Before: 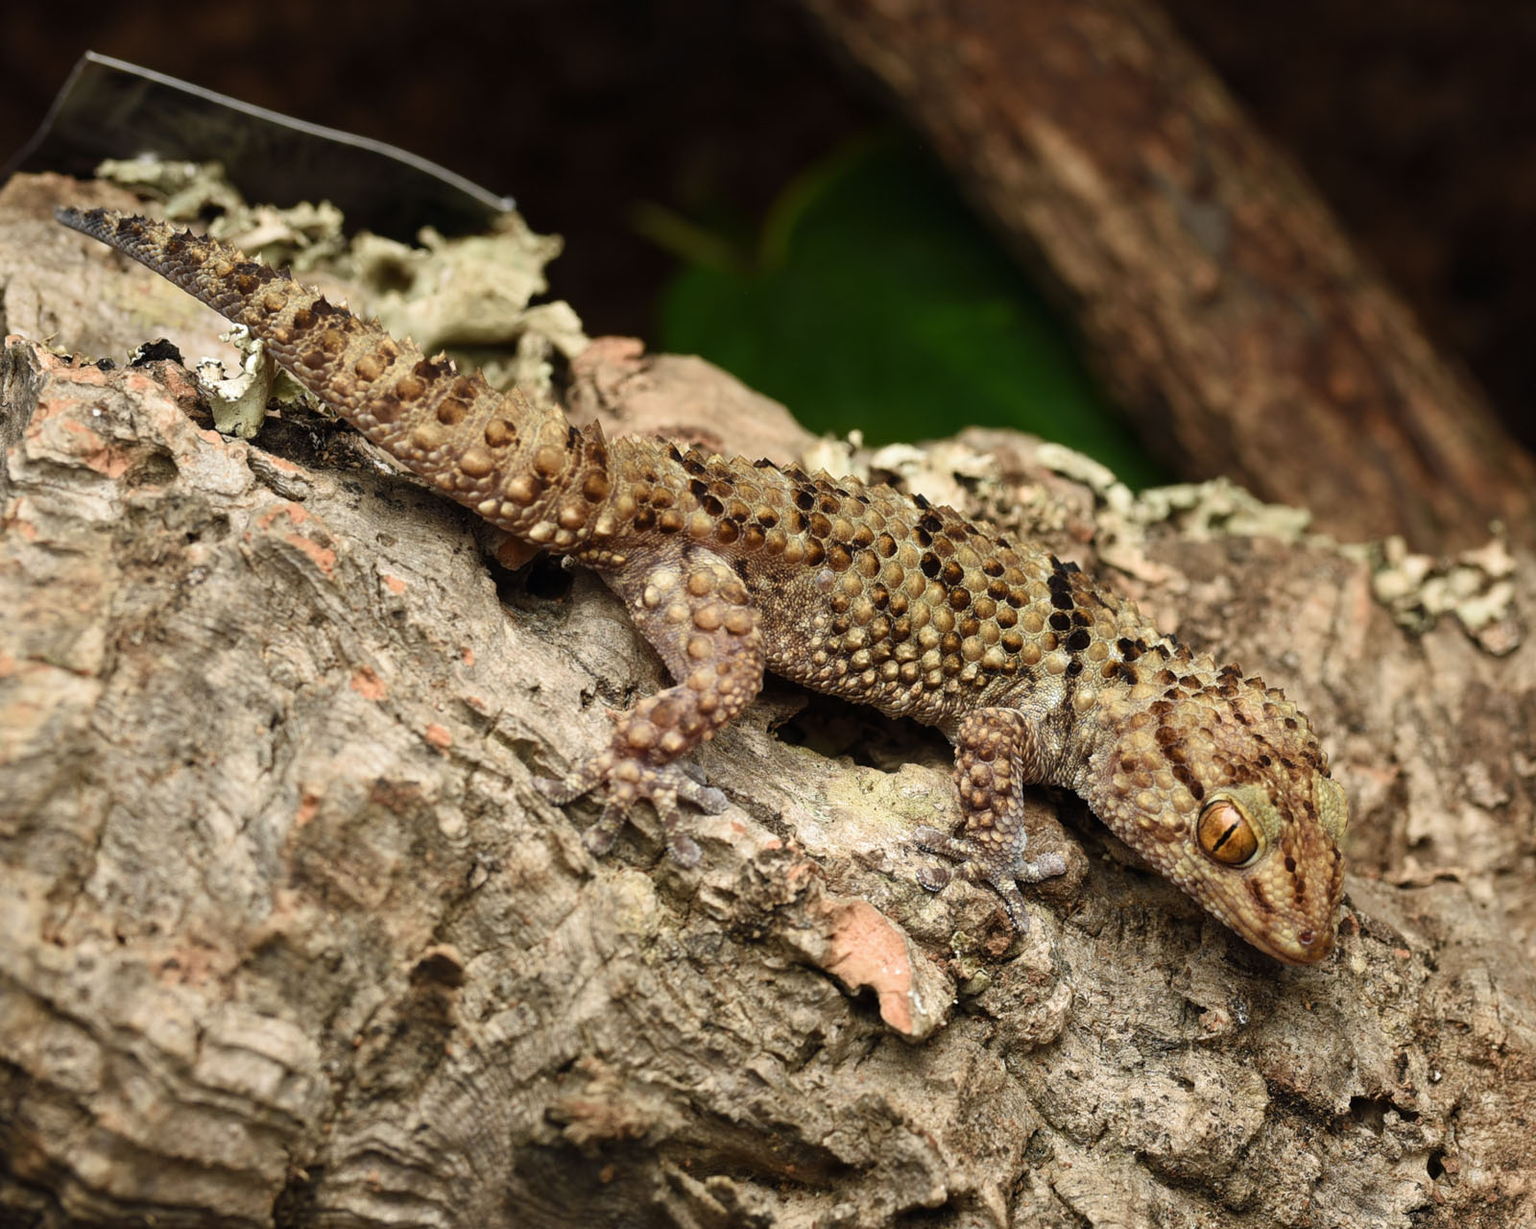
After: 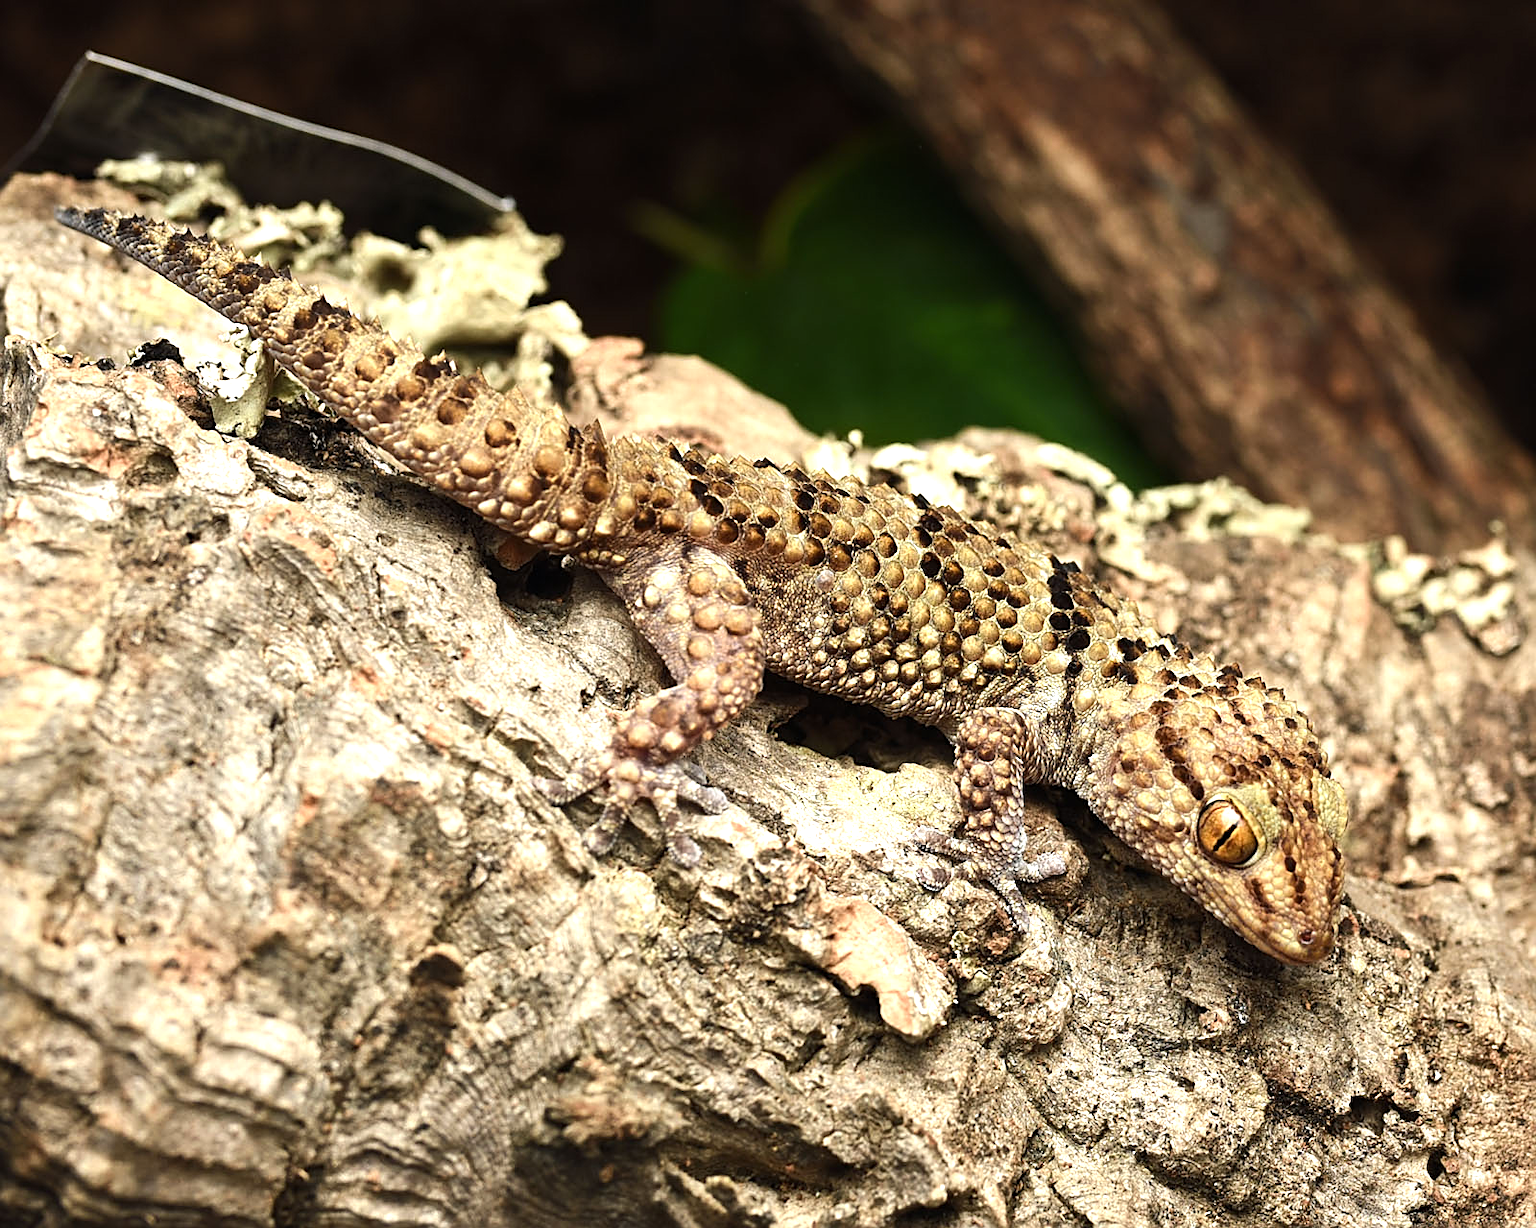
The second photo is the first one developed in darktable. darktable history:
exposure: black level correction 0, exposure 0.5 EV, compensate highlight preservation false
sharpen: on, module defaults
tone equalizer: -8 EV -0.417 EV, -7 EV -0.389 EV, -6 EV -0.333 EV, -5 EV -0.222 EV, -3 EV 0.222 EV, -2 EV 0.333 EV, -1 EV 0.389 EV, +0 EV 0.417 EV, edges refinement/feathering 500, mask exposure compensation -1.57 EV, preserve details no
